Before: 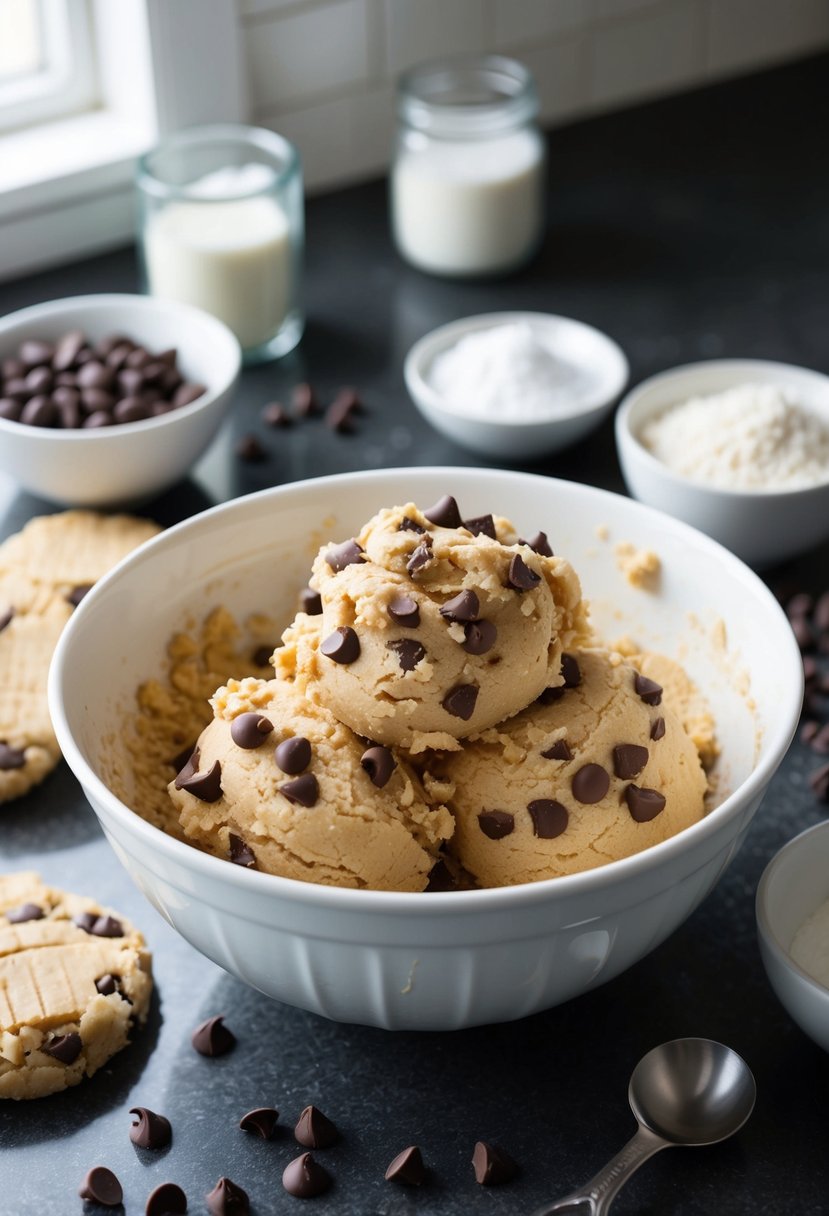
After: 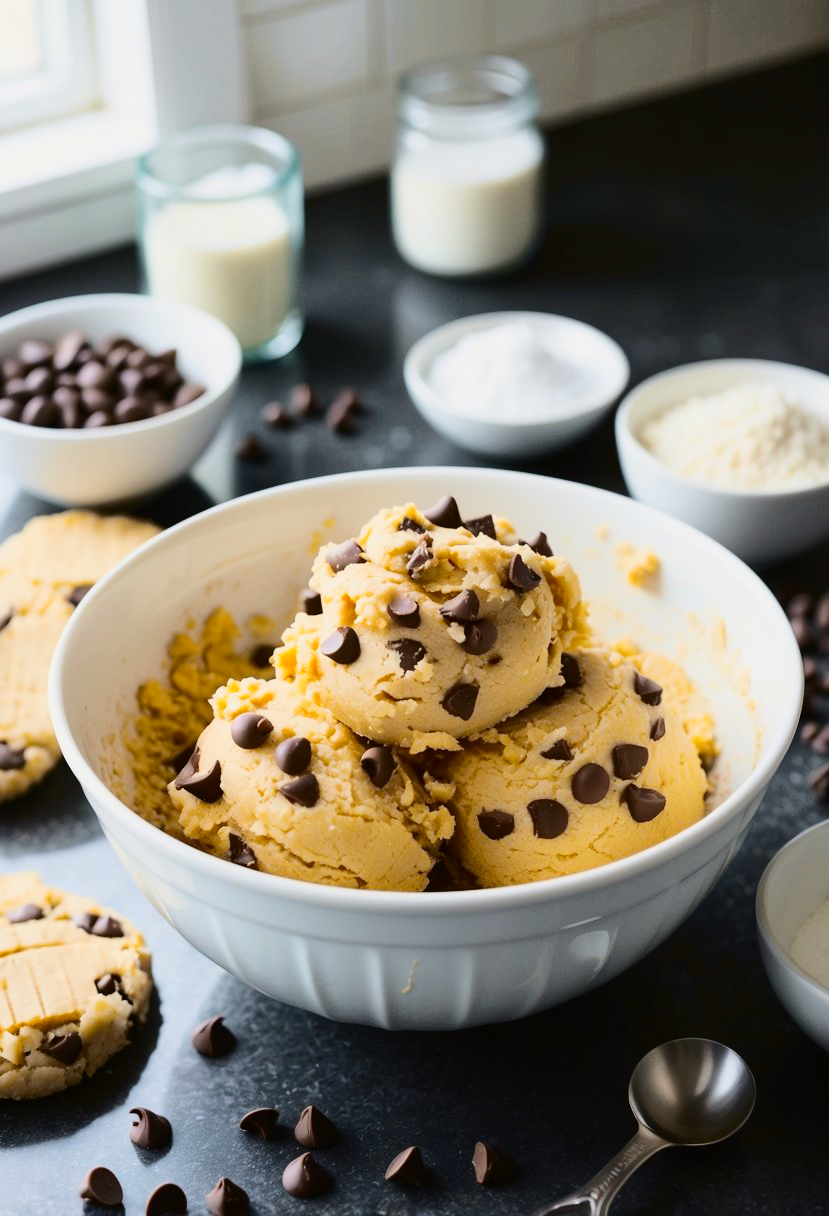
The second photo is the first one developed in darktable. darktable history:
tone curve: curves: ch0 [(0, 0.011) (0.104, 0.085) (0.236, 0.234) (0.398, 0.507) (0.498, 0.621) (0.65, 0.757) (0.835, 0.883) (1, 0.961)]; ch1 [(0, 0) (0.353, 0.344) (0.43, 0.401) (0.479, 0.476) (0.502, 0.502) (0.54, 0.542) (0.602, 0.613) (0.638, 0.668) (0.693, 0.727) (1, 1)]; ch2 [(0, 0) (0.34, 0.314) (0.434, 0.43) (0.5, 0.506) (0.521, 0.54) (0.54, 0.56) (0.595, 0.613) (0.644, 0.729) (1, 1)], color space Lab, independent channels, preserve colors none
